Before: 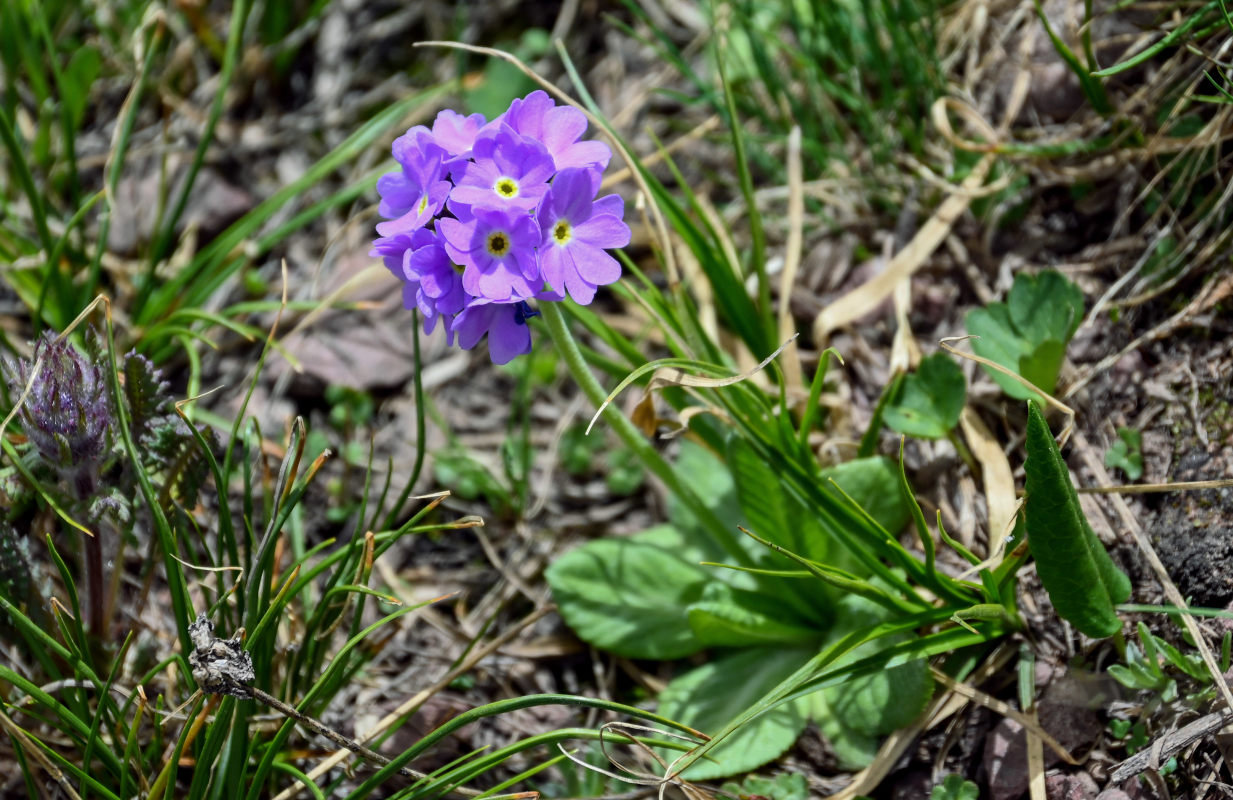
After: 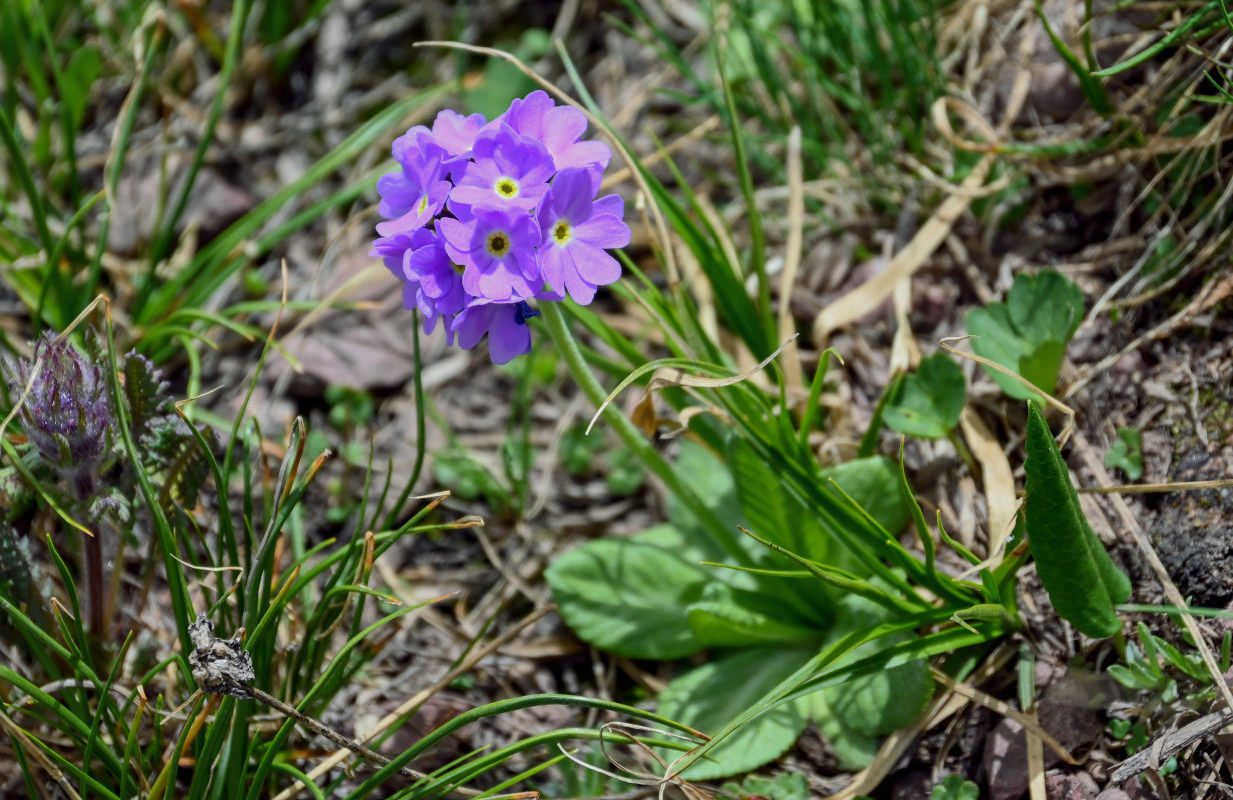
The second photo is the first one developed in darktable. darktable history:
color balance rgb: contrast -10%
exposure: compensate highlight preservation false
